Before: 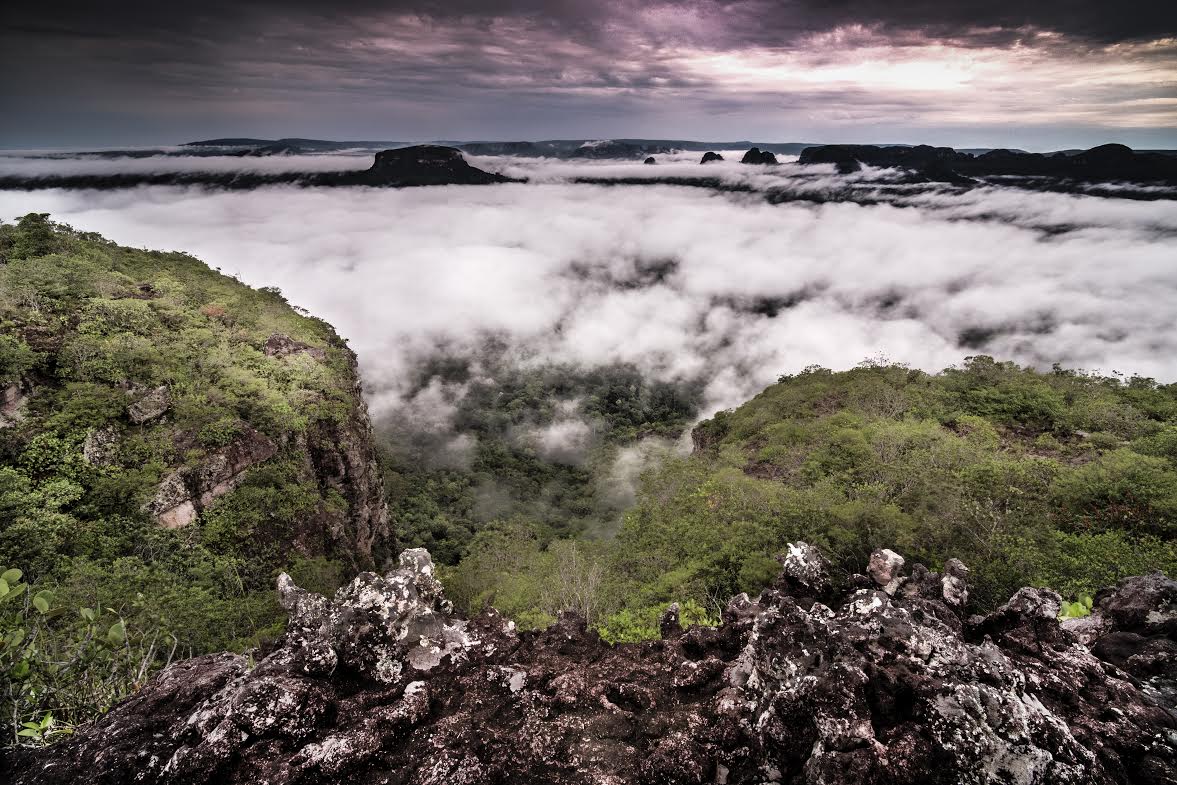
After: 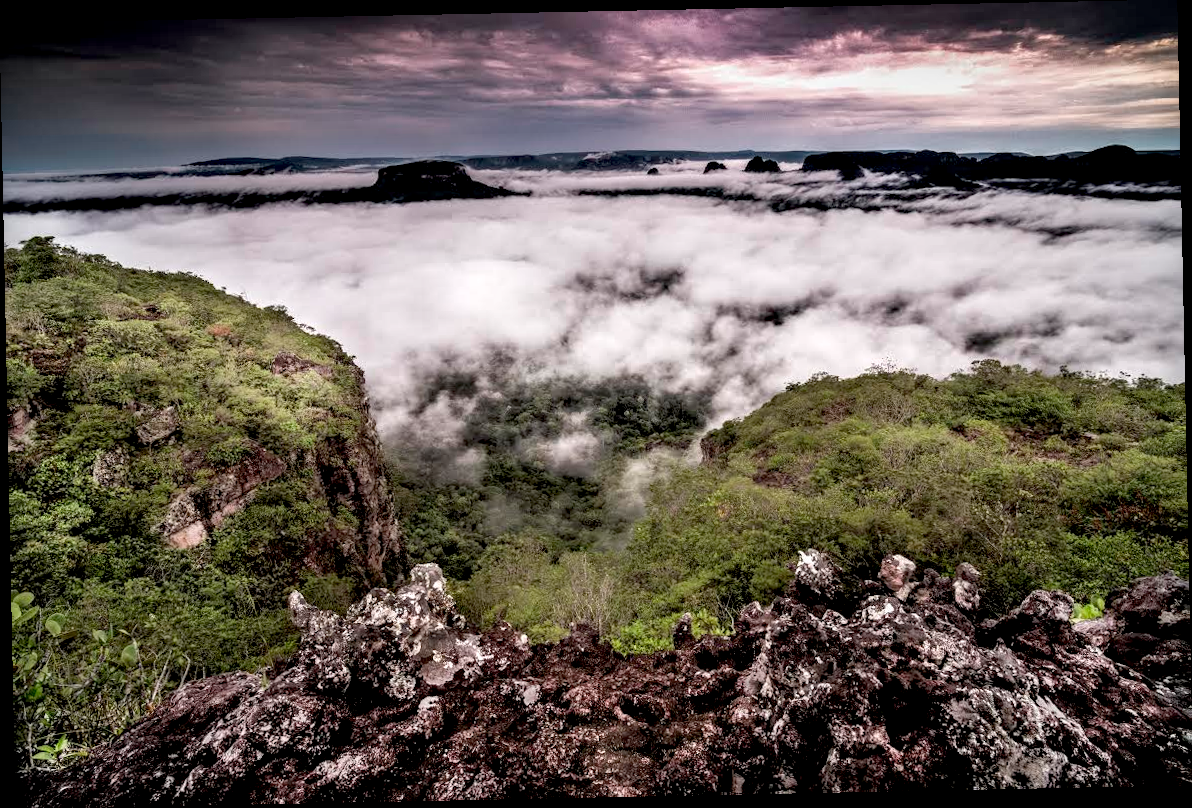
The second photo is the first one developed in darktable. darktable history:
exposure: black level correction 0.009, exposure 0.119 EV, compensate highlight preservation false
local contrast: on, module defaults
rotate and perspective: rotation -1.17°, automatic cropping off
